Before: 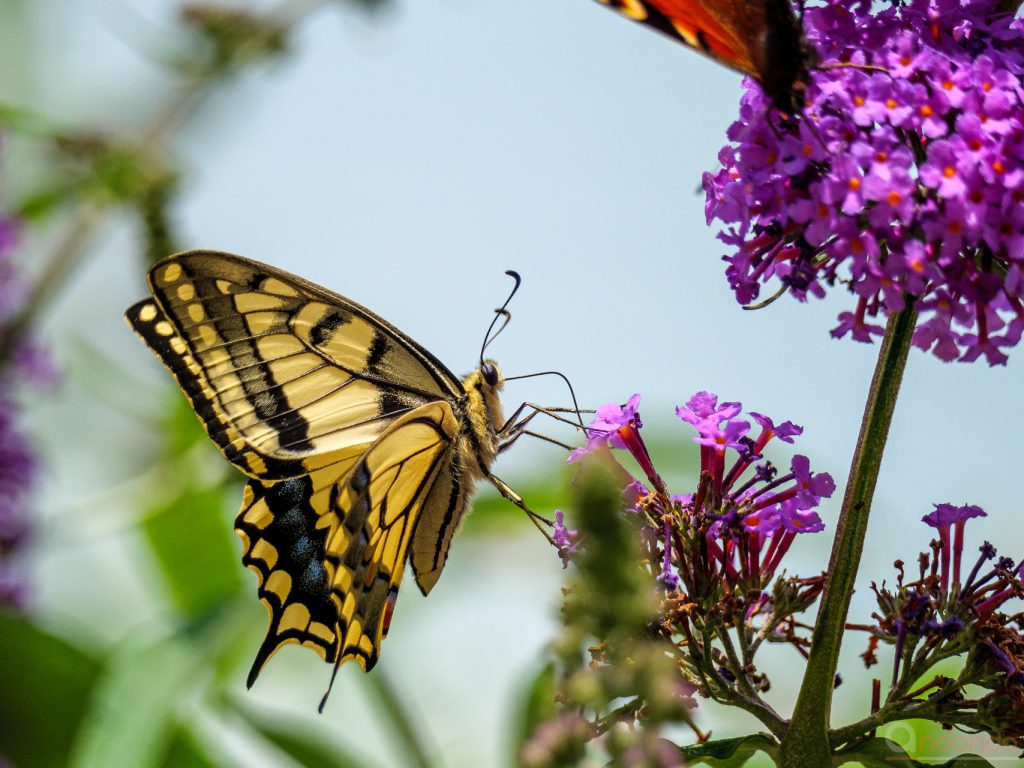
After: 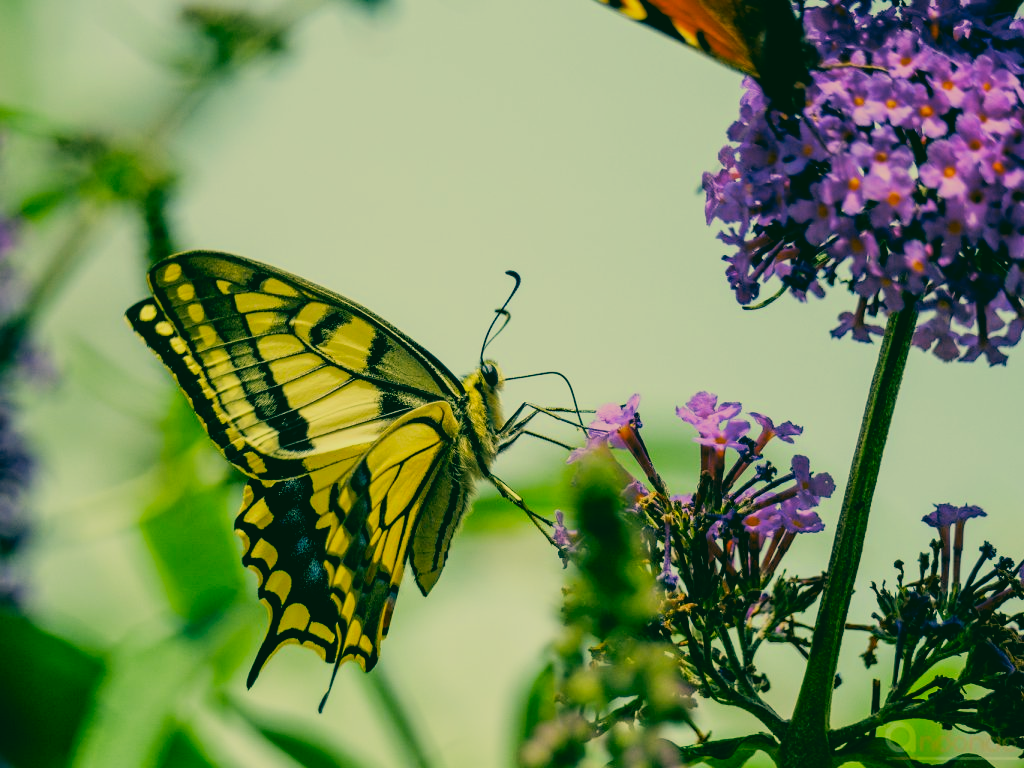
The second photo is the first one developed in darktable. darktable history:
filmic rgb: black relative exposure -7.65 EV, white relative exposure 4.56 EV, hardness 3.61, contrast 1.108
color correction: highlights a* 1.74, highlights b* 34.51, shadows a* -36.63, shadows b* -5.3
